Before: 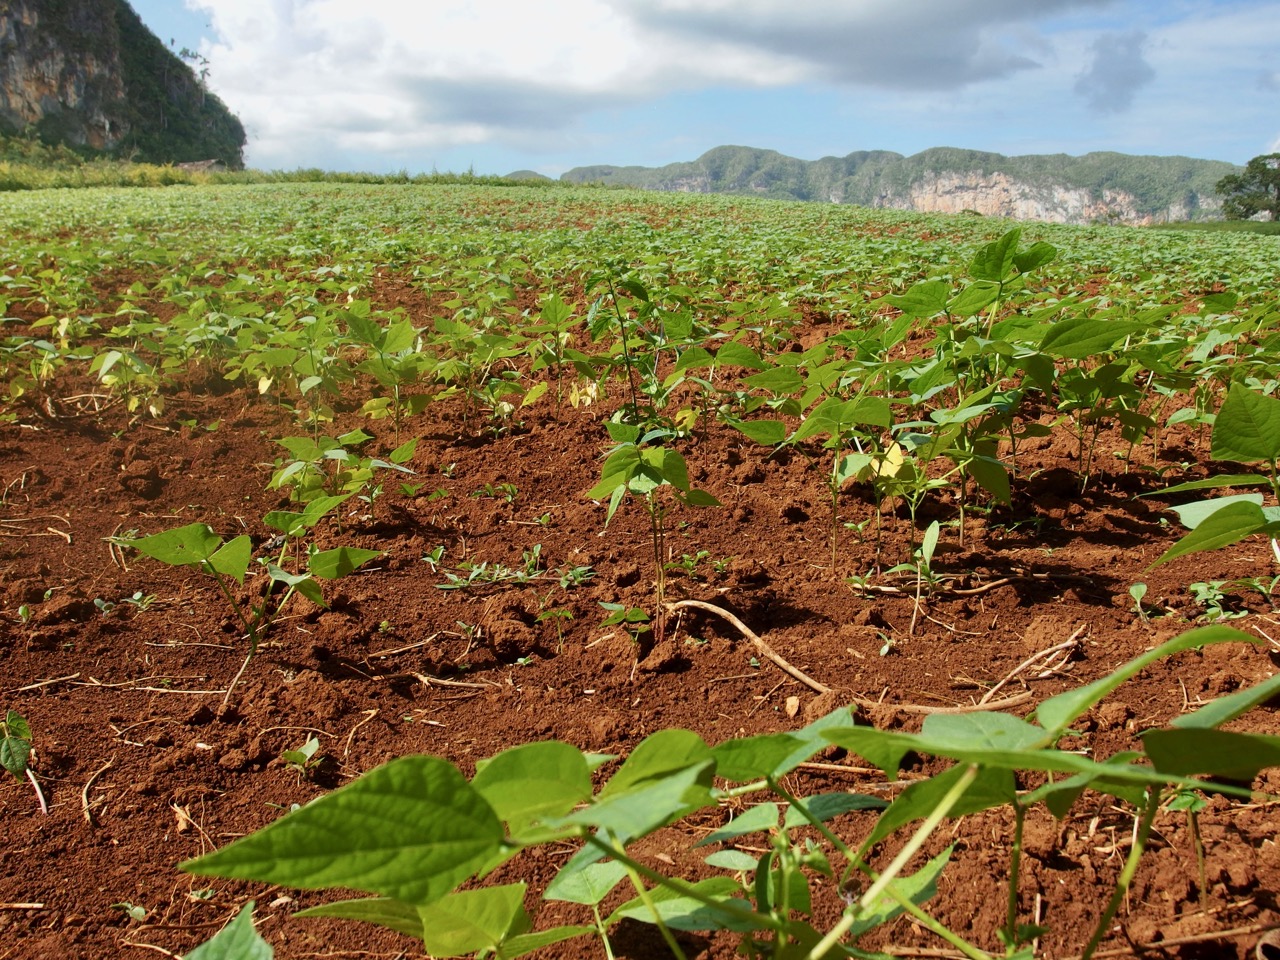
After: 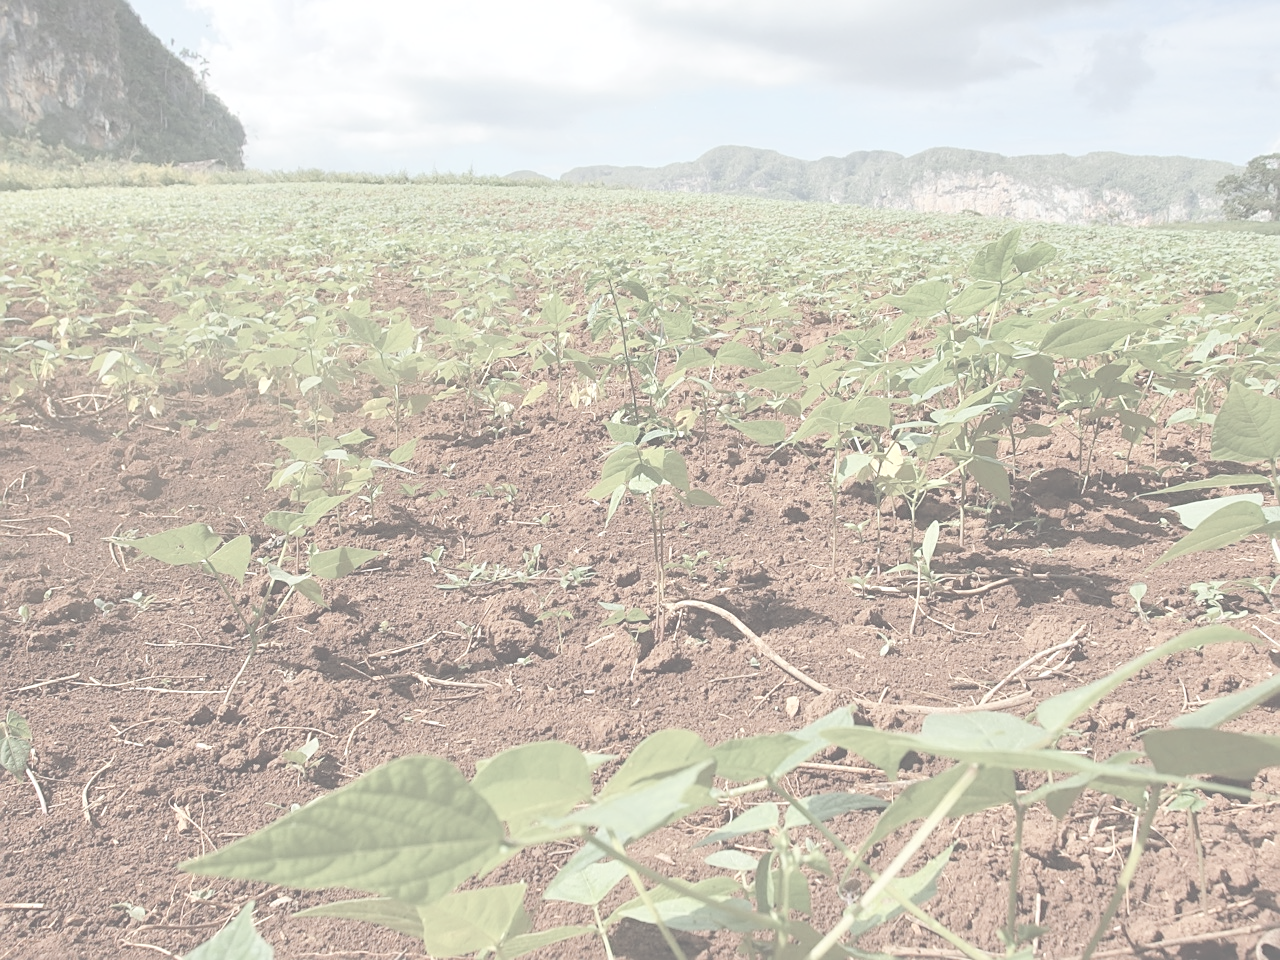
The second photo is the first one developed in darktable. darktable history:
contrast brightness saturation: contrast -0.32, brightness 0.75, saturation -0.78
sharpen: on, module defaults
exposure: black level correction -0.005, exposure 1 EV, compensate highlight preservation false
